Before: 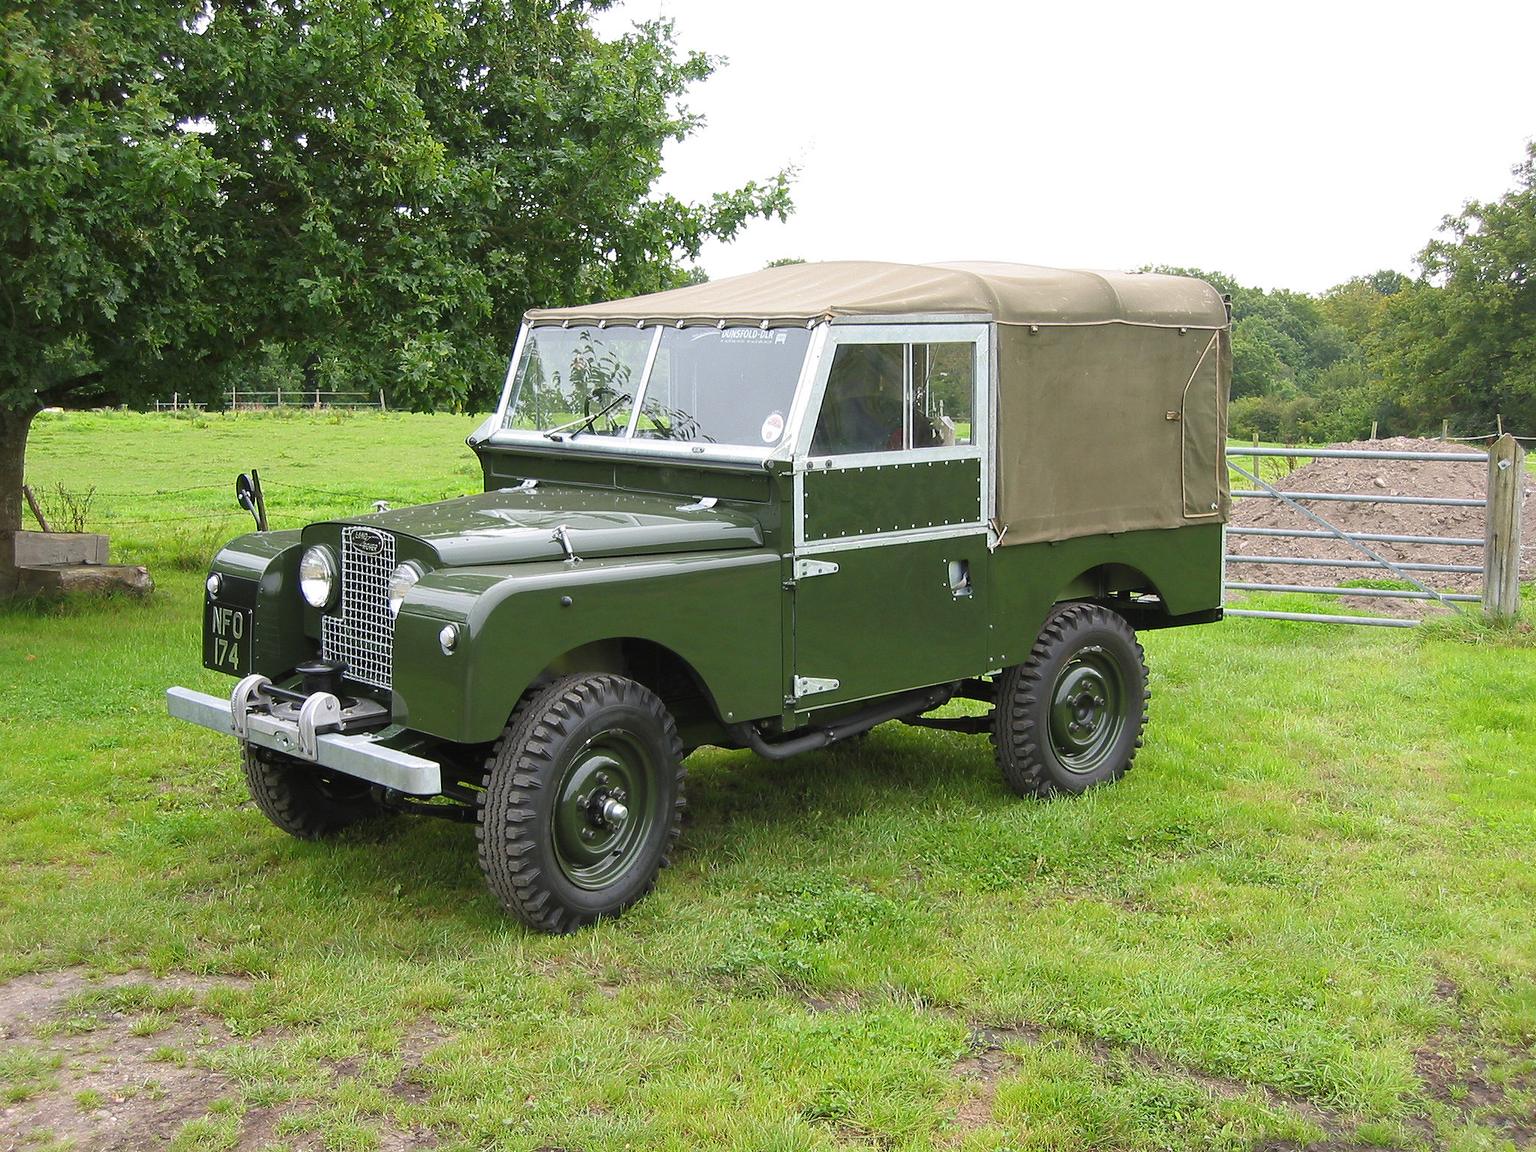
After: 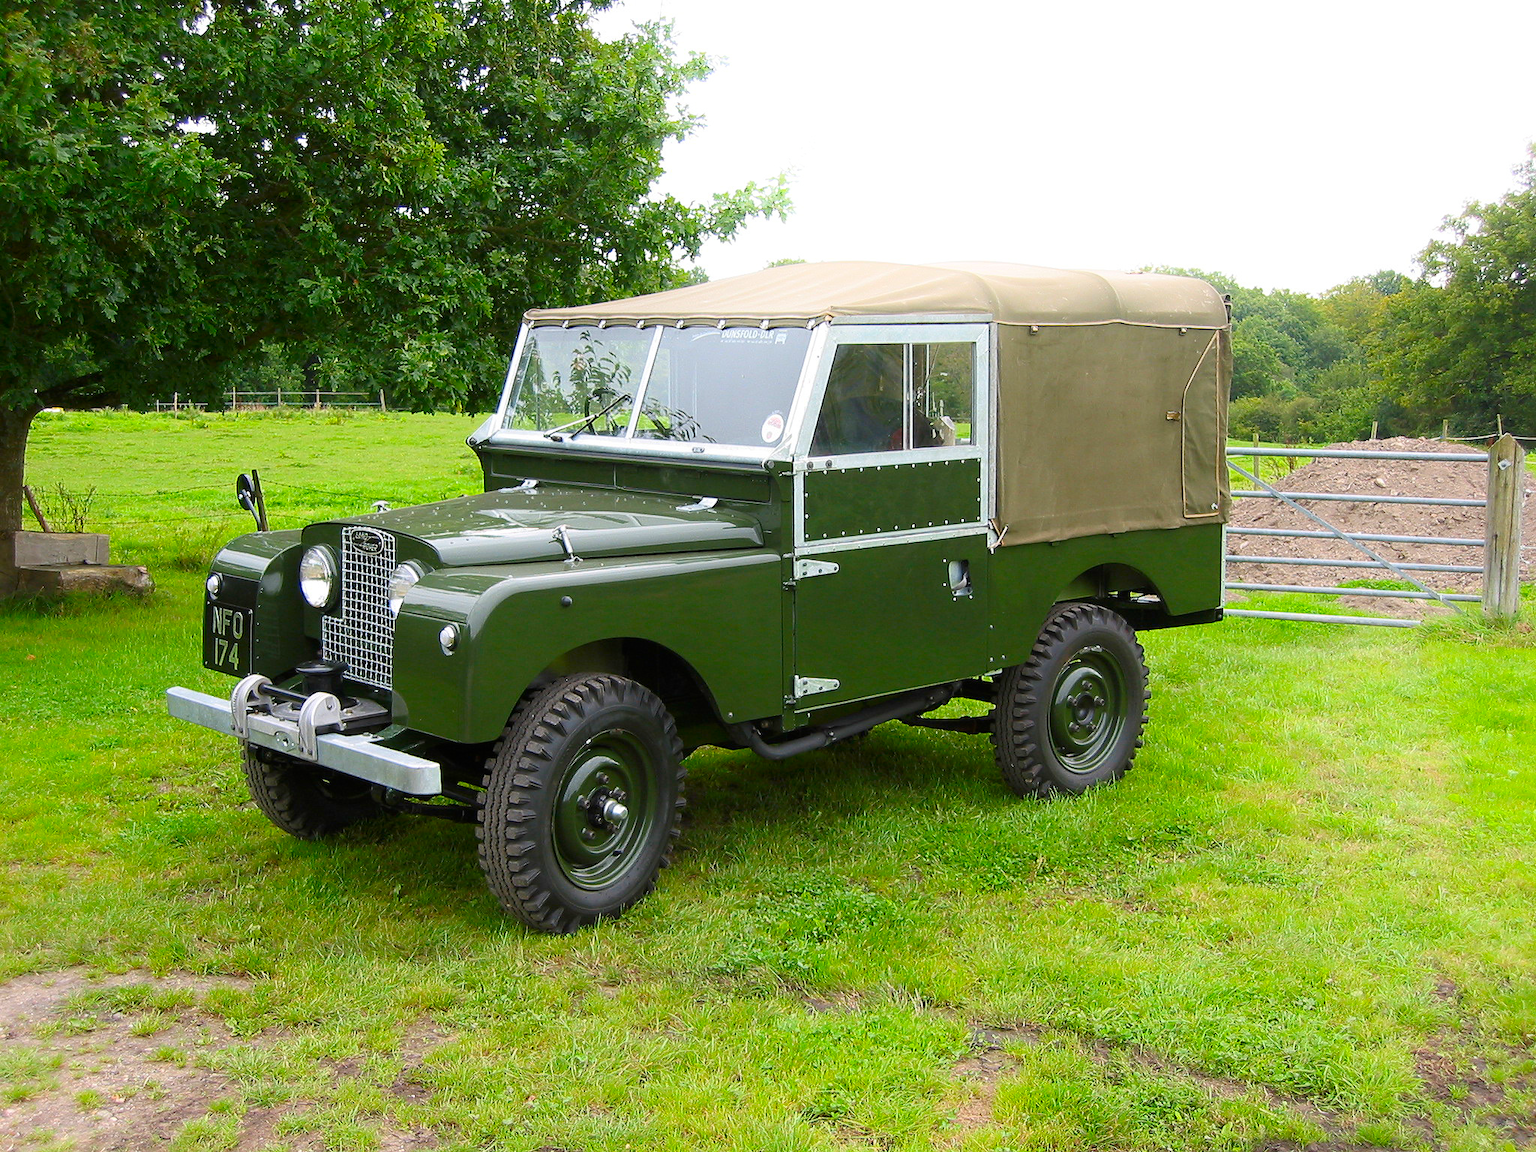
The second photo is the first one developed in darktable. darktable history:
contrast brightness saturation: brightness -0.02, saturation 0.35
shadows and highlights: shadows -40.15, highlights 62.88, soften with gaussian
